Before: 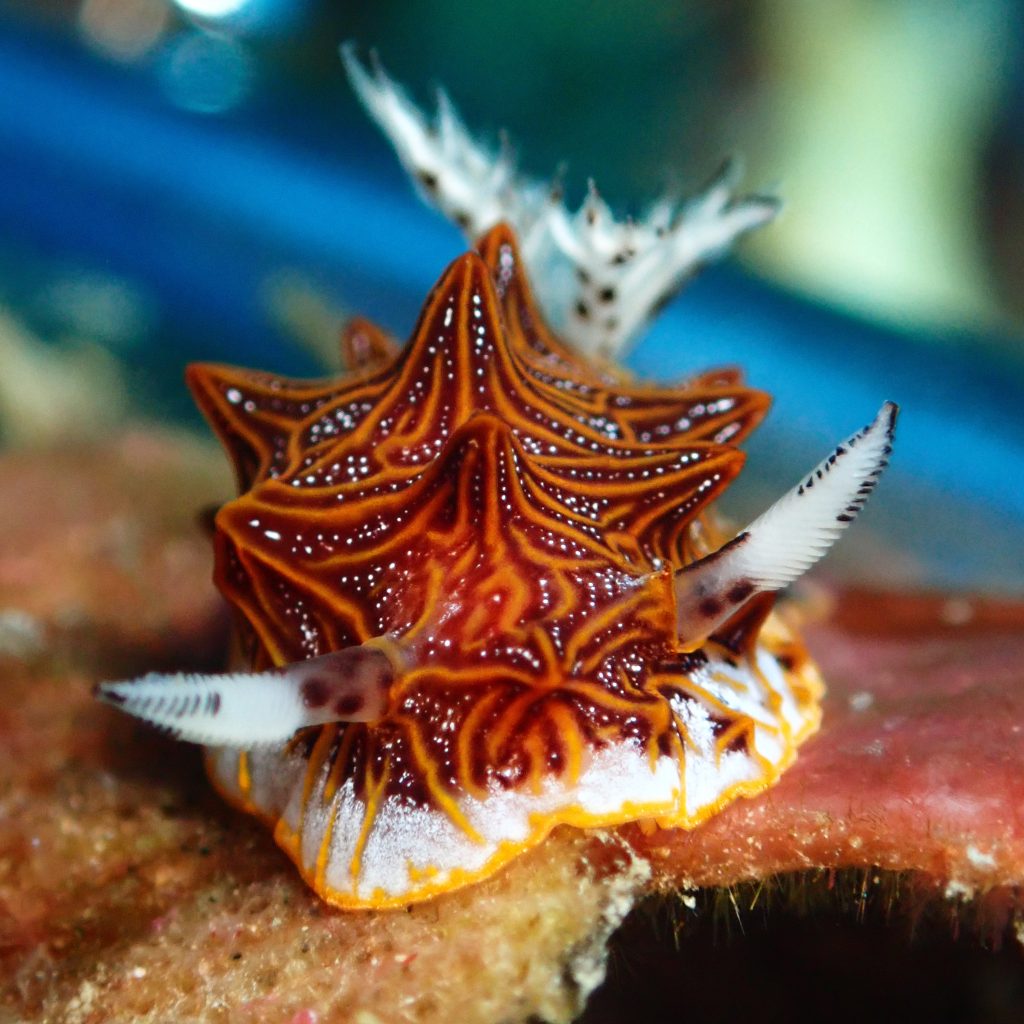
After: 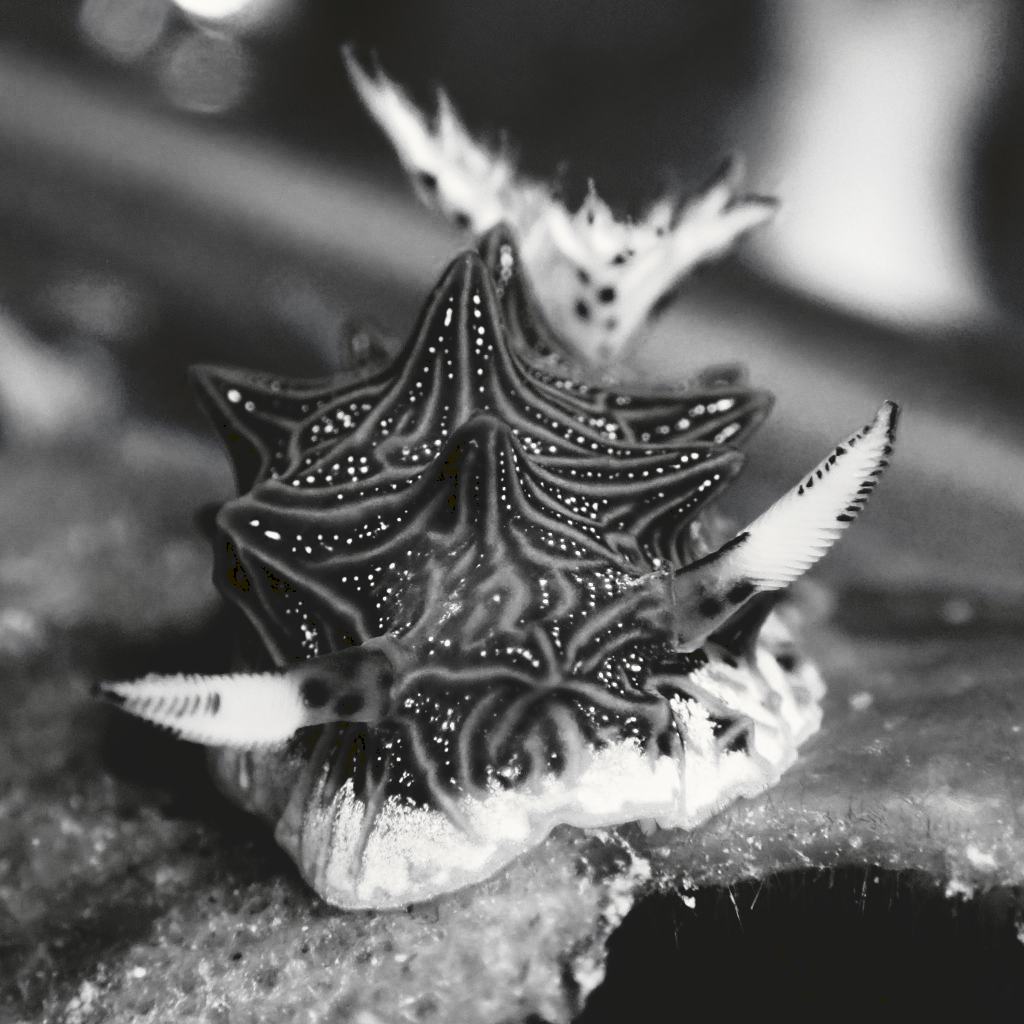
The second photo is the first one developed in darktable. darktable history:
tone curve: curves: ch0 [(0, 0) (0.003, 0.103) (0.011, 0.103) (0.025, 0.105) (0.044, 0.108) (0.069, 0.108) (0.1, 0.111) (0.136, 0.121) (0.177, 0.145) (0.224, 0.174) (0.277, 0.223) (0.335, 0.289) (0.399, 0.374) (0.468, 0.47) (0.543, 0.579) (0.623, 0.687) (0.709, 0.787) (0.801, 0.879) (0.898, 0.942) (1, 1)], preserve colors none
color look up table: target L [91.64, 90.24, 85.98, 81.69, 74.42, 56.83, 55.54, 56.83, 46.97, 43.46, 37.41, 15.16, 13.71, 9.263, 201, 80.6, 75.15, 71.22, 58.12, 62.97, 54.5, 46.16, 20.79, 26.65, 19.4, 0.488, 95.84, 80.24, 72.58, 68.49, 78.43, 78.43, 49.37, 49.1, 74.05, 35.44, 25.76, 34.45, 15.16, 0.518, 95.84, 80.97, 78.07, 74.05, 68.49, 50.96, 50.17, 47.24, 24.42], target a [-0.1, -0.003, -0.002, -0.001, 0, 0.001 ×6, -0.13, 0, -0.764, 0, 0, 0, 0.001 ×5, -0.126, 0, 0, 0, -0.29, 0, 0, 0.001, 0, 0, 0.001, 0.001, 0, 0.001, 0, 0, -0.13, 0, -0.29, 0, -0.002, 0, 0.001 ×4, 0], target b [1.237, 0.024, 0.024, 0.002, 0.002, -0.005 ×5, -0.004, 1.659, -0.001, 10.25, -0.001, 0.002, 0.002, -0.005 ×5, 1.59, -0.002, -0.001, 0, 3.633, 0.002, 0.002, -0.005, 0.002, 0.002, -0.005, -0.005, 0.002, -0.005, -0.002, -0.001, 1.659, 0, 3.633, 0.002, 0.023, 0.002, -0.005 ×4, 0.005], num patches 49
